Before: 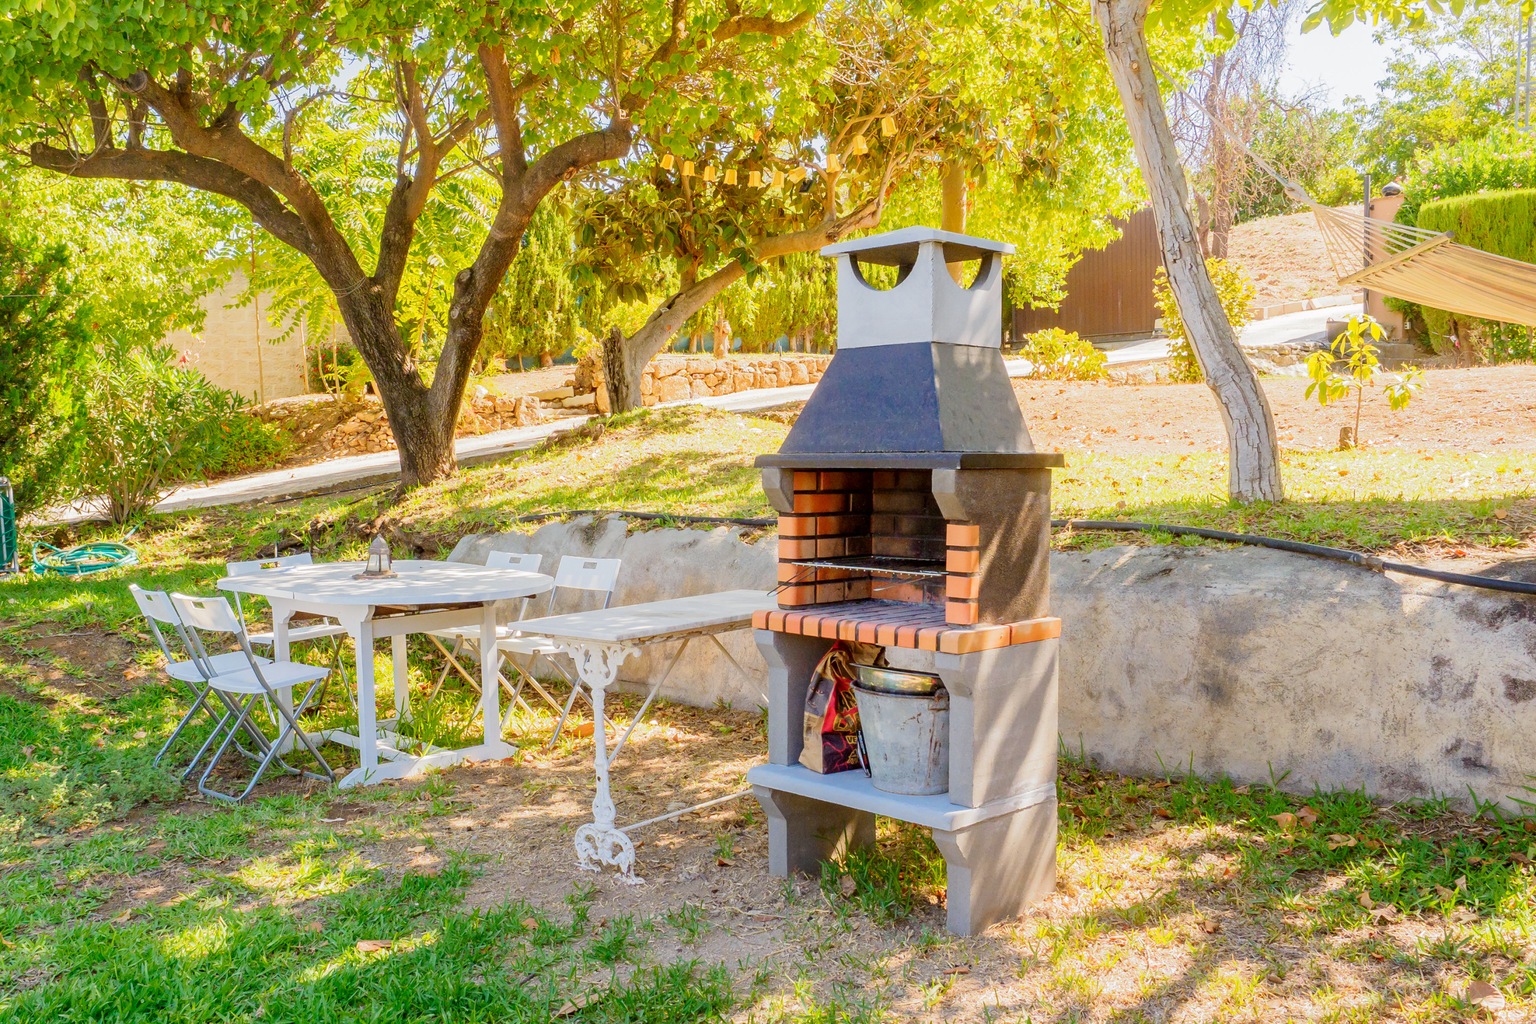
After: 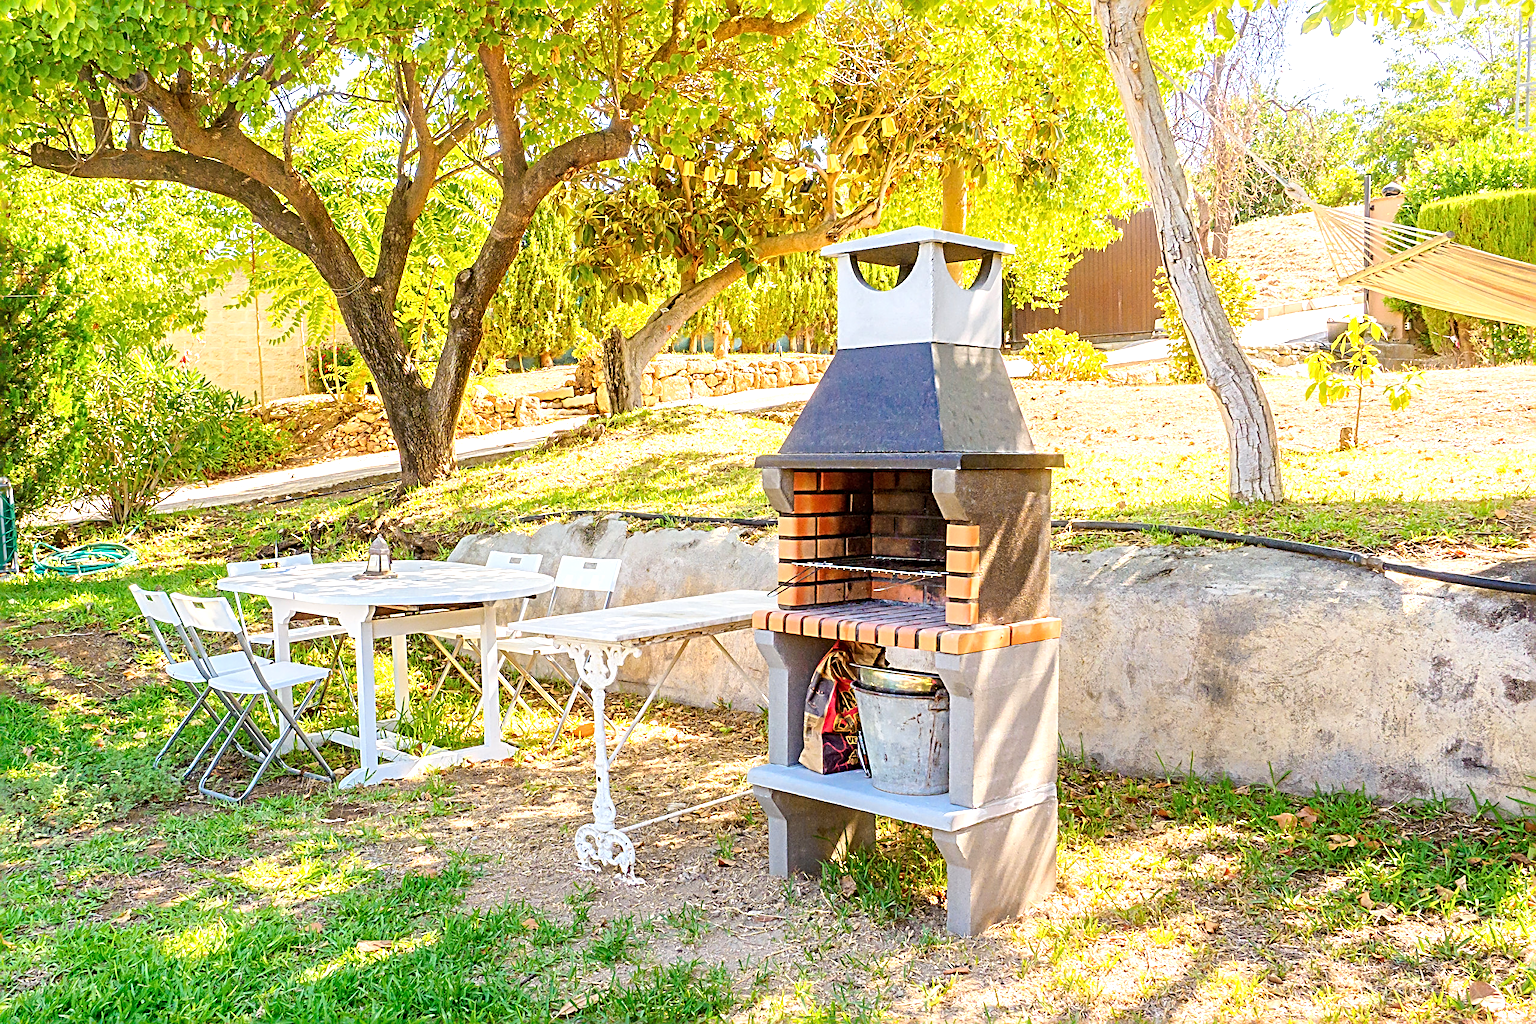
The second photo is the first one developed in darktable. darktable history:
sharpen: radius 3.69, amount 0.928
exposure: black level correction 0, exposure 0.6 EV, compensate exposure bias true, compensate highlight preservation false
